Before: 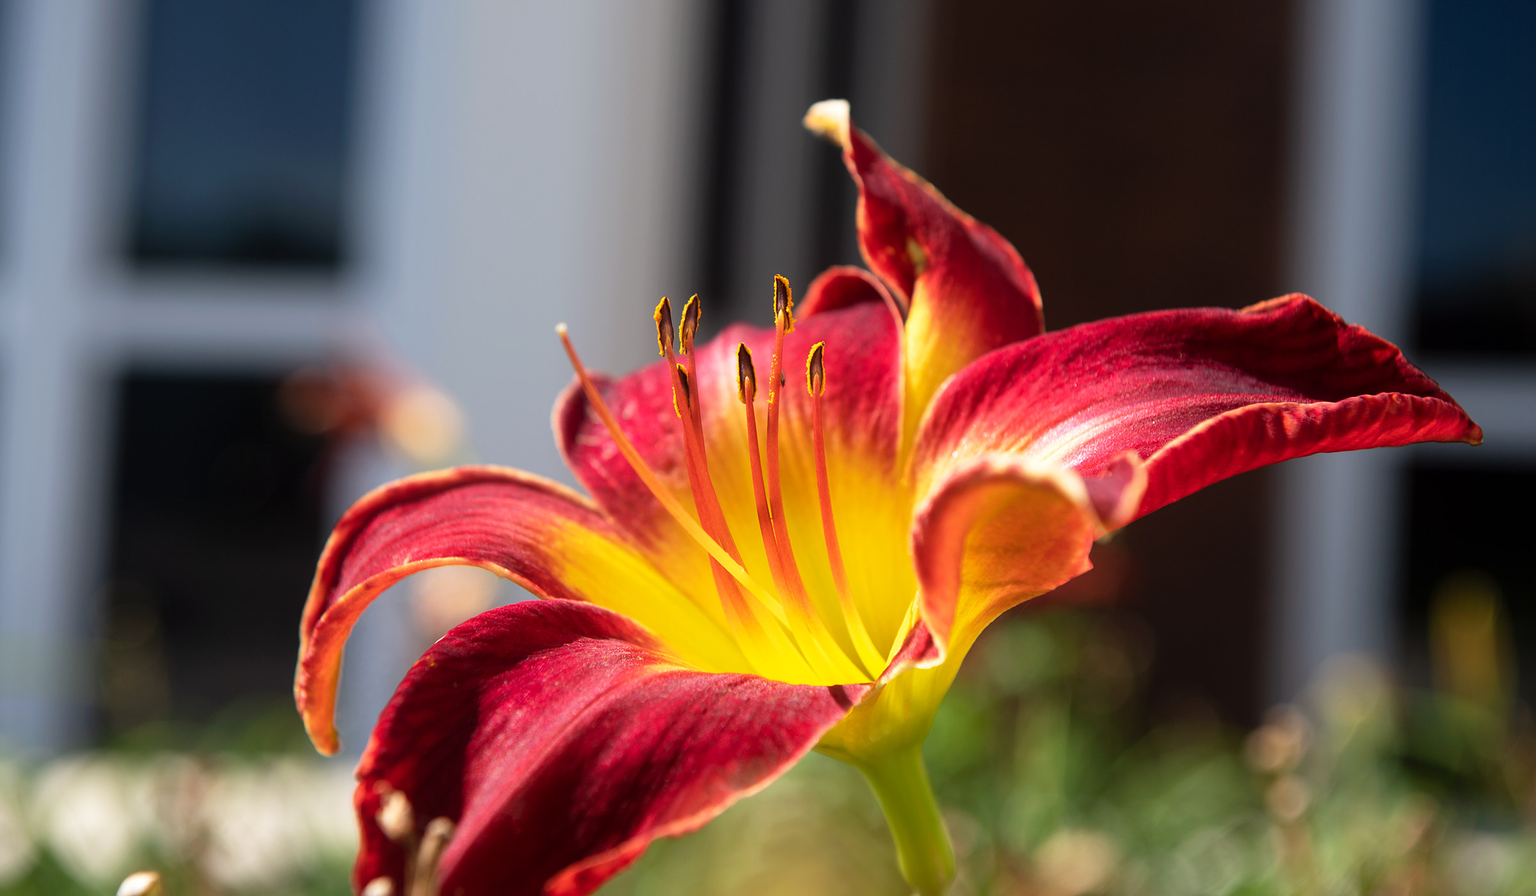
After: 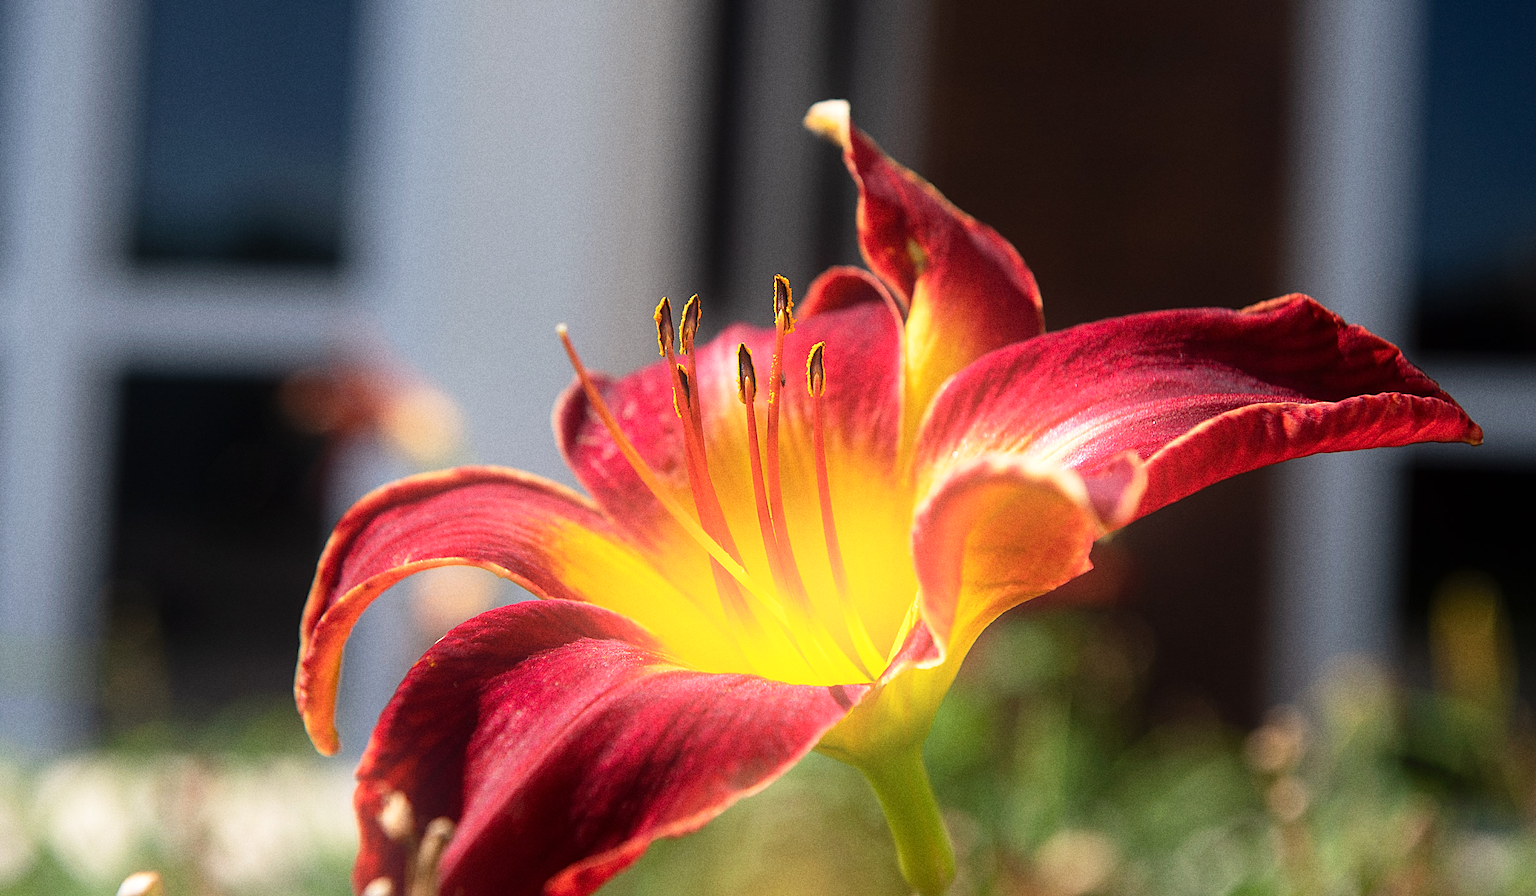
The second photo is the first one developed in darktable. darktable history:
sharpen: on, module defaults
grain: coarseness 8.68 ISO, strength 31.94%
bloom: on, module defaults
